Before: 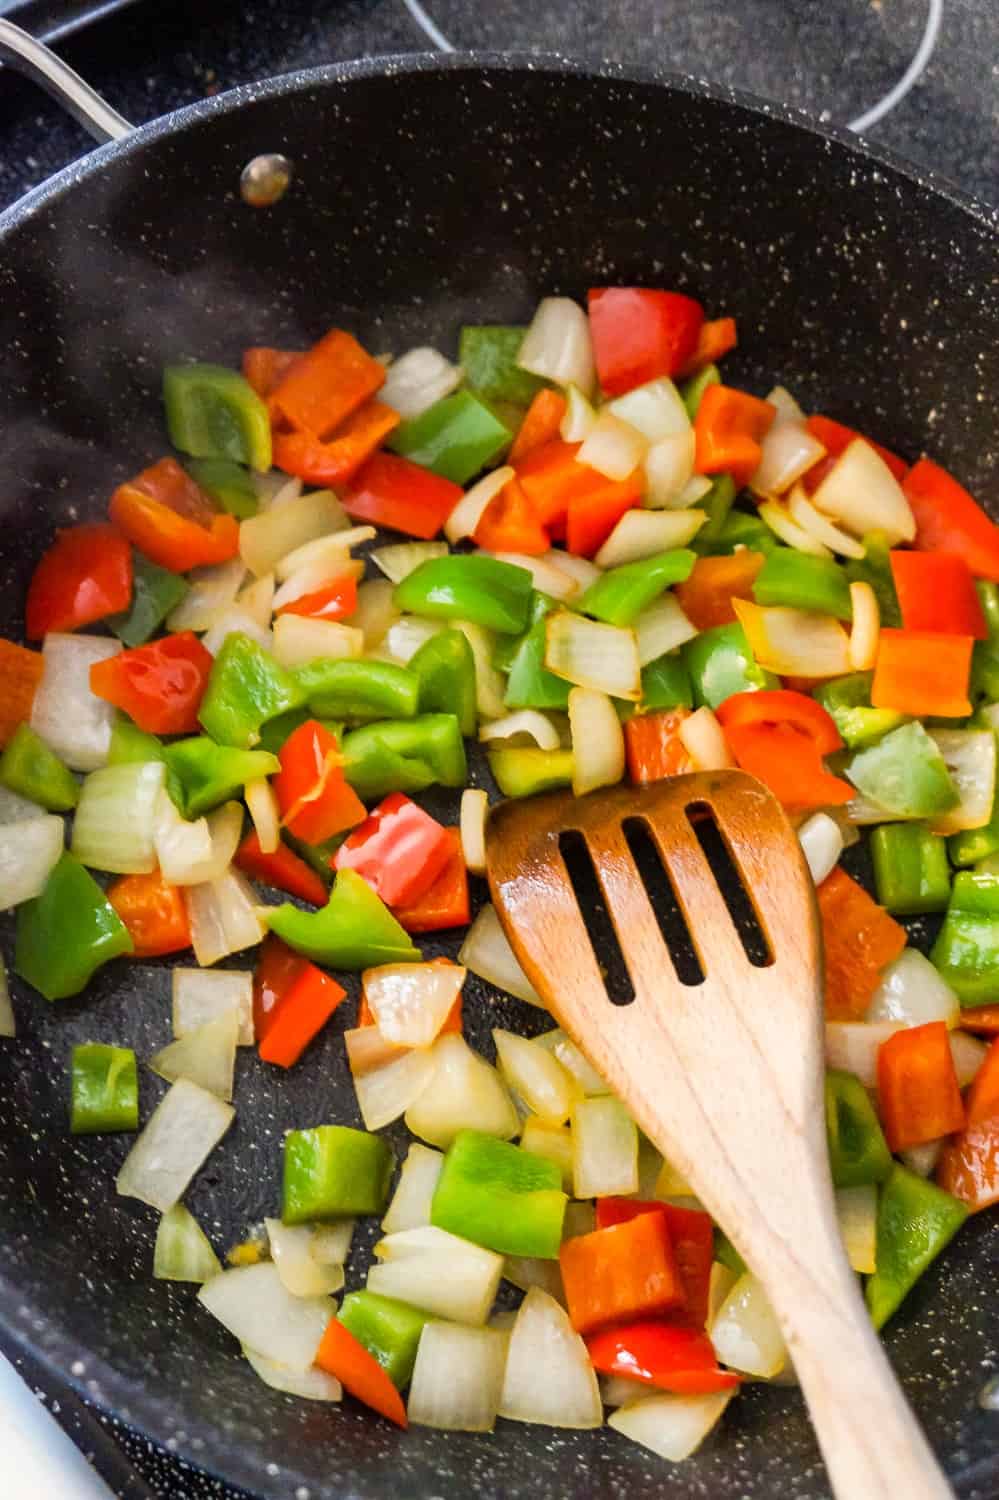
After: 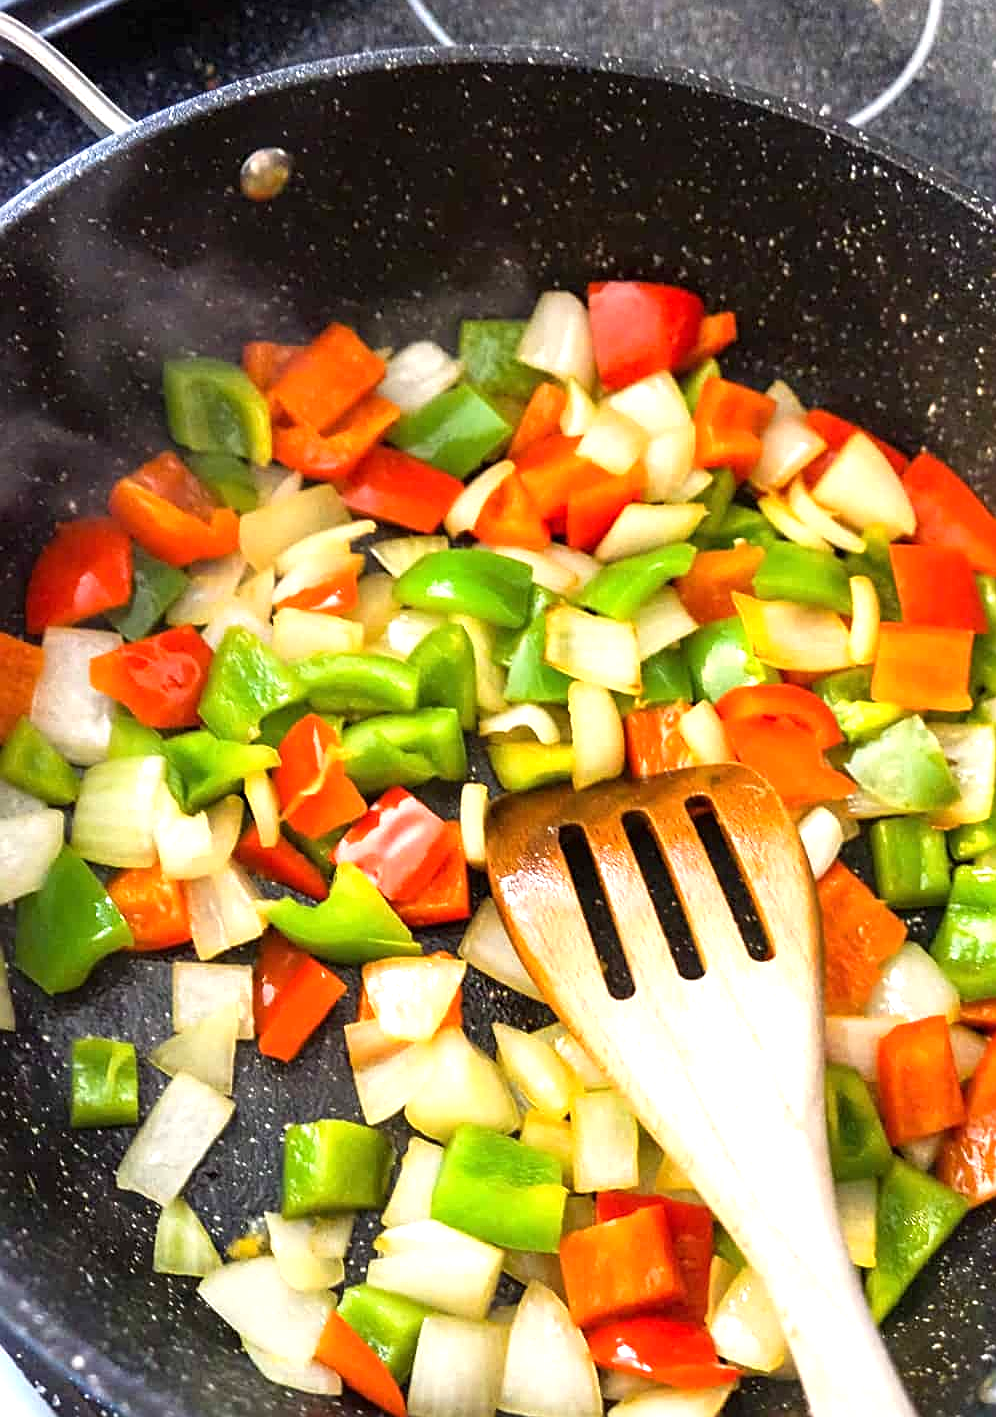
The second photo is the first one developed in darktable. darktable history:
sharpen: on, module defaults
exposure: exposure 0.722 EV, compensate highlight preservation false
crop: top 0.448%, right 0.264%, bottom 5.045%
